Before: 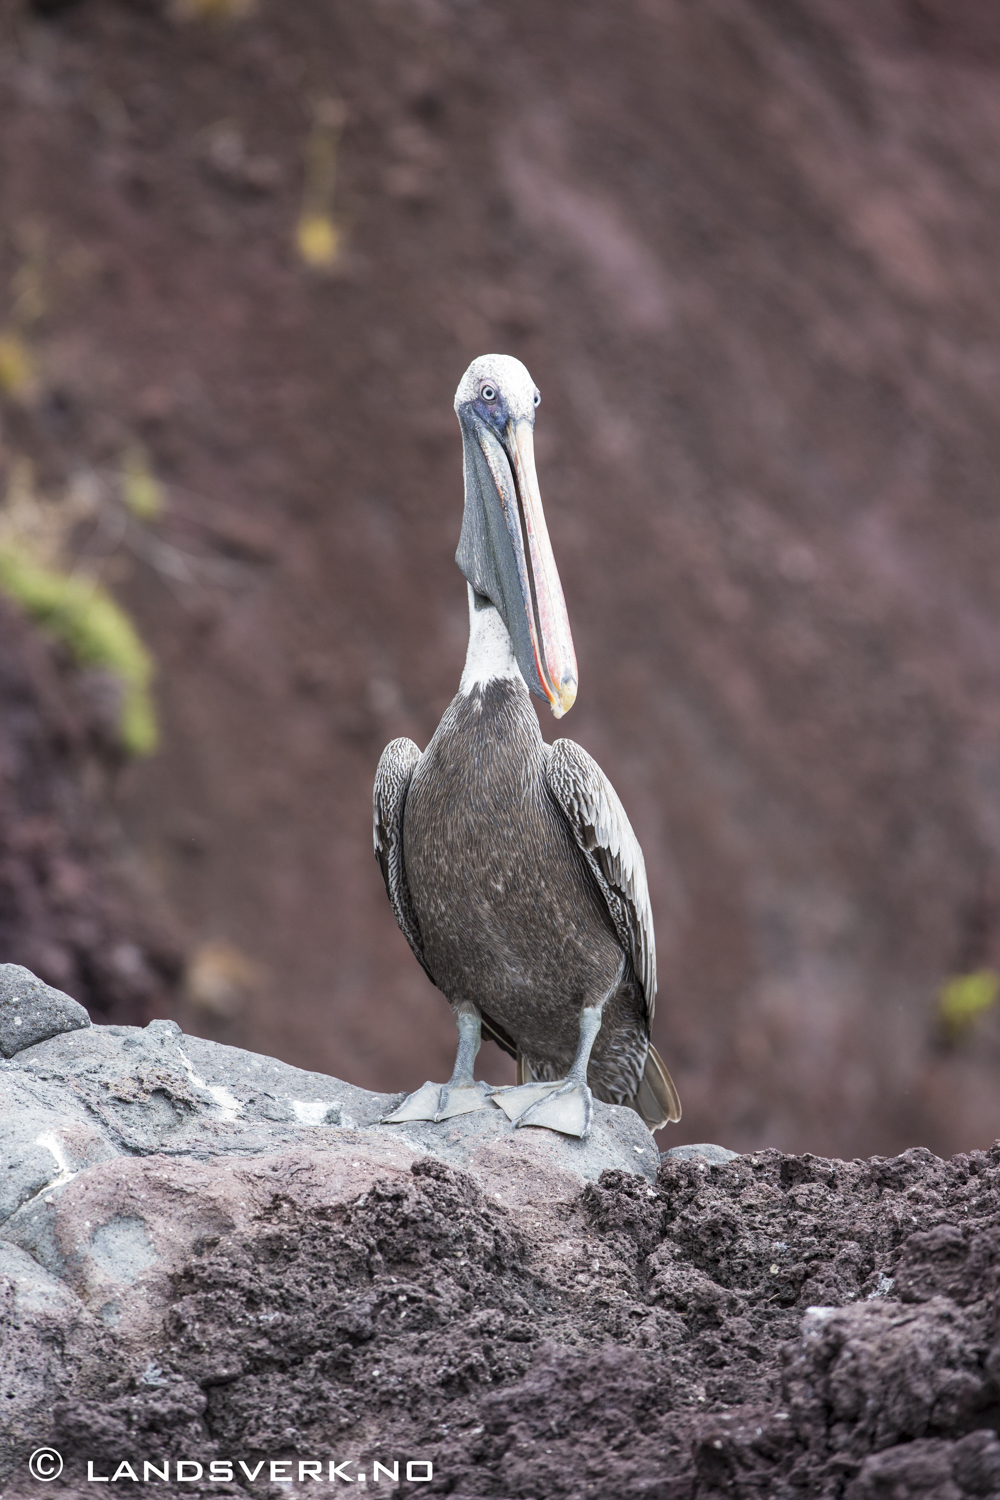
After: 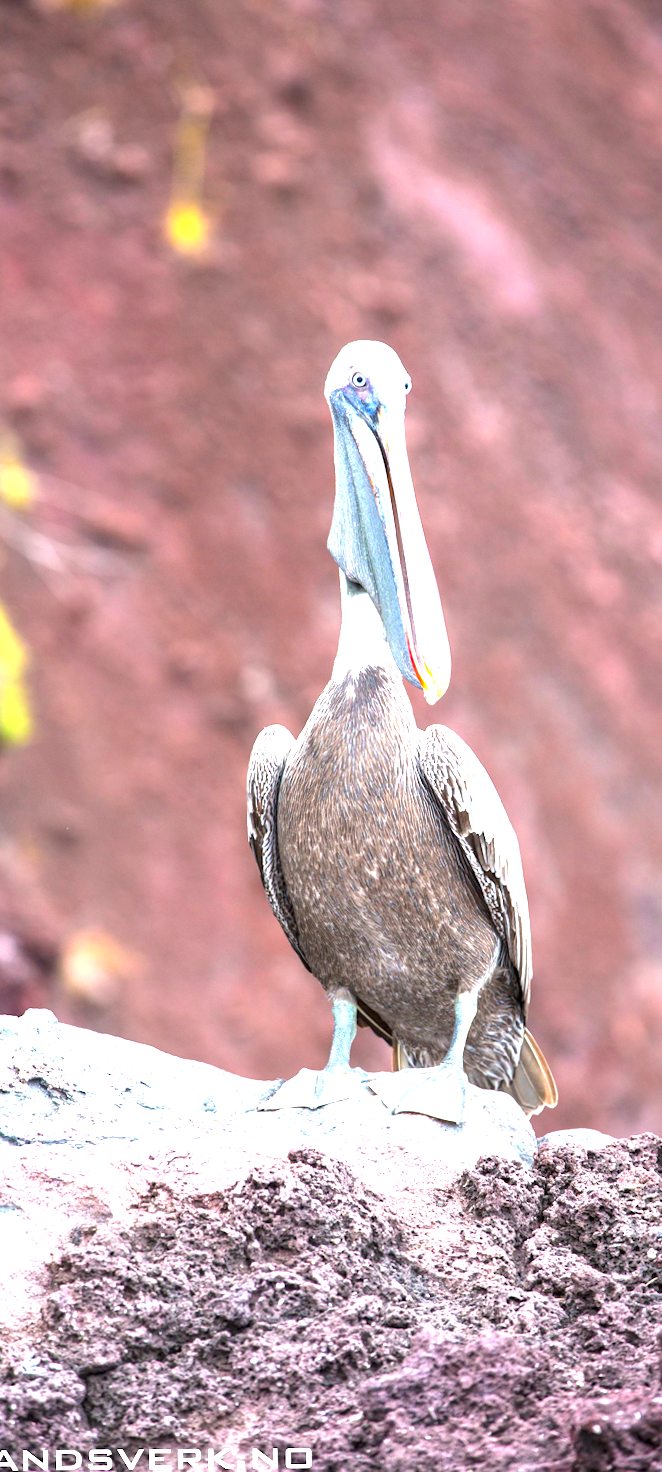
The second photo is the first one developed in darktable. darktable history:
rotate and perspective: rotation -0.45°, automatic cropping original format, crop left 0.008, crop right 0.992, crop top 0.012, crop bottom 0.988
exposure: black level correction 0, exposure 1.741 EV, compensate exposure bias true, compensate highlight preservation false
crop and rotate: left 12.673%, right 20.66%
color balance rgb: linear chroma grading › global chroma 15%, perceptual saturation grading › global saturation 30%
